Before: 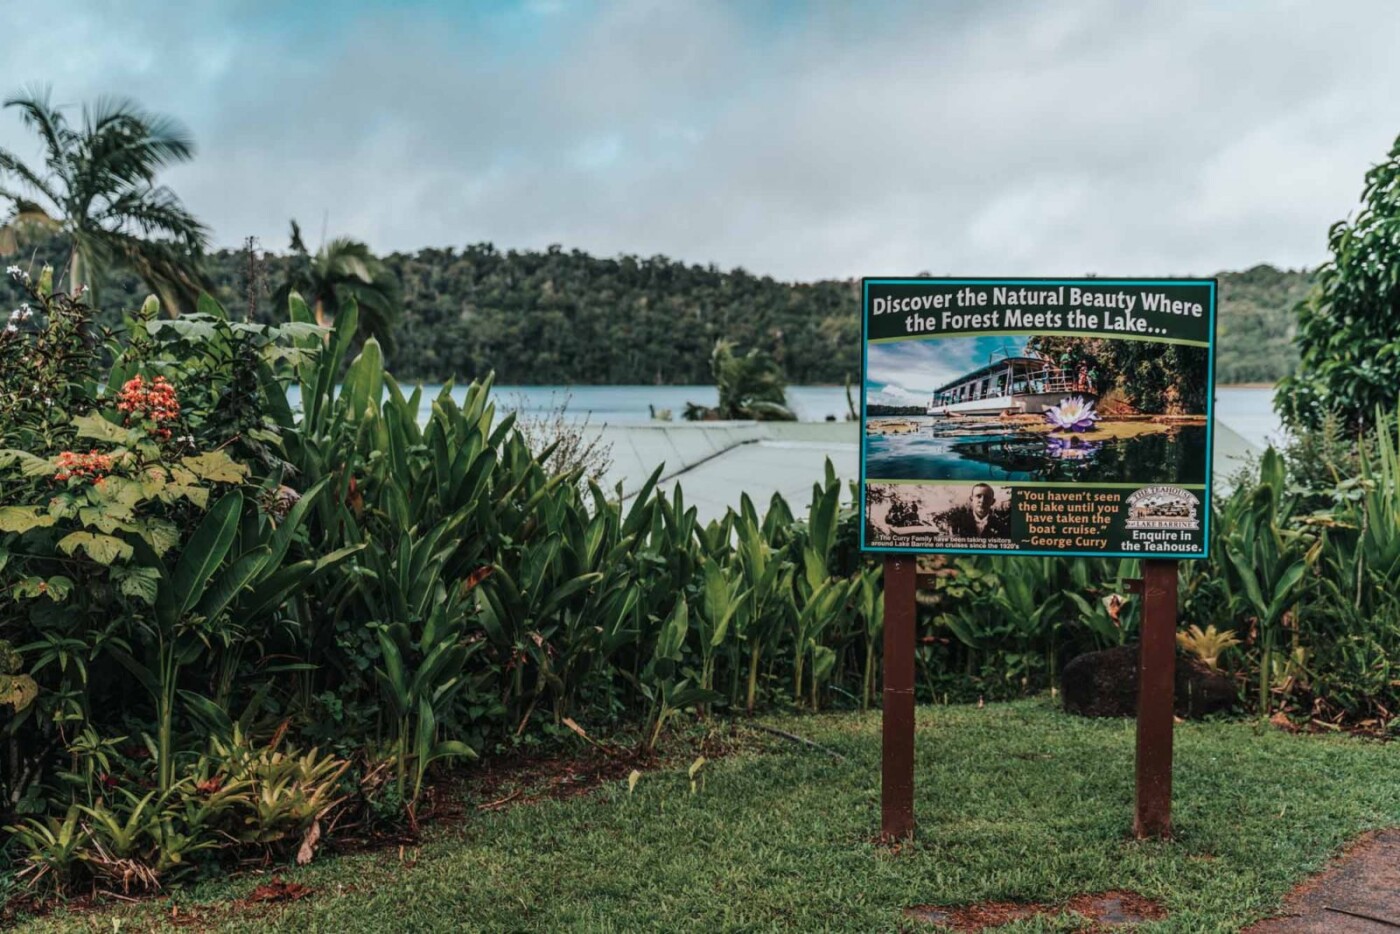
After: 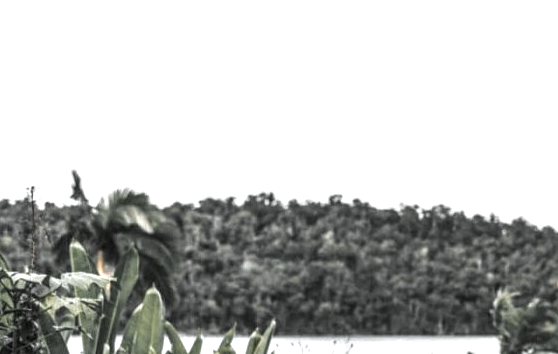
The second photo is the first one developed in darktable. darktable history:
local contrast: detail 130%
crop: left 15.681%, top 5.423%, right 44.396%, bottom 56.578%
shadows and highlights: shadows 37.38, highlights -27.3, soften with gaussian
exposure: black level correction 0, exposure 0.499 EV, compensate highlight preservation false
color zones: curves: ch0 [(0, 0.613) (0.01, 0.613) (0.245, 0.448) (0.498, 0.529) (0.642, 0.665) (0.879, 0.777) (0.99, 0.613)]; ch1 [(0, 0.035) (0.121, 0.189) (0.259, 0.197) (0.415, 0.061) (0.589, 0.022) (0.732, 0.022) (0.857, 0.026) (0.991, 0.053)]
color balance rgb: perceptual saturation grading › global saturation 29.376%, perceptual brilliance grading › global brilliance 17.252%, global vibrance 9.155%
